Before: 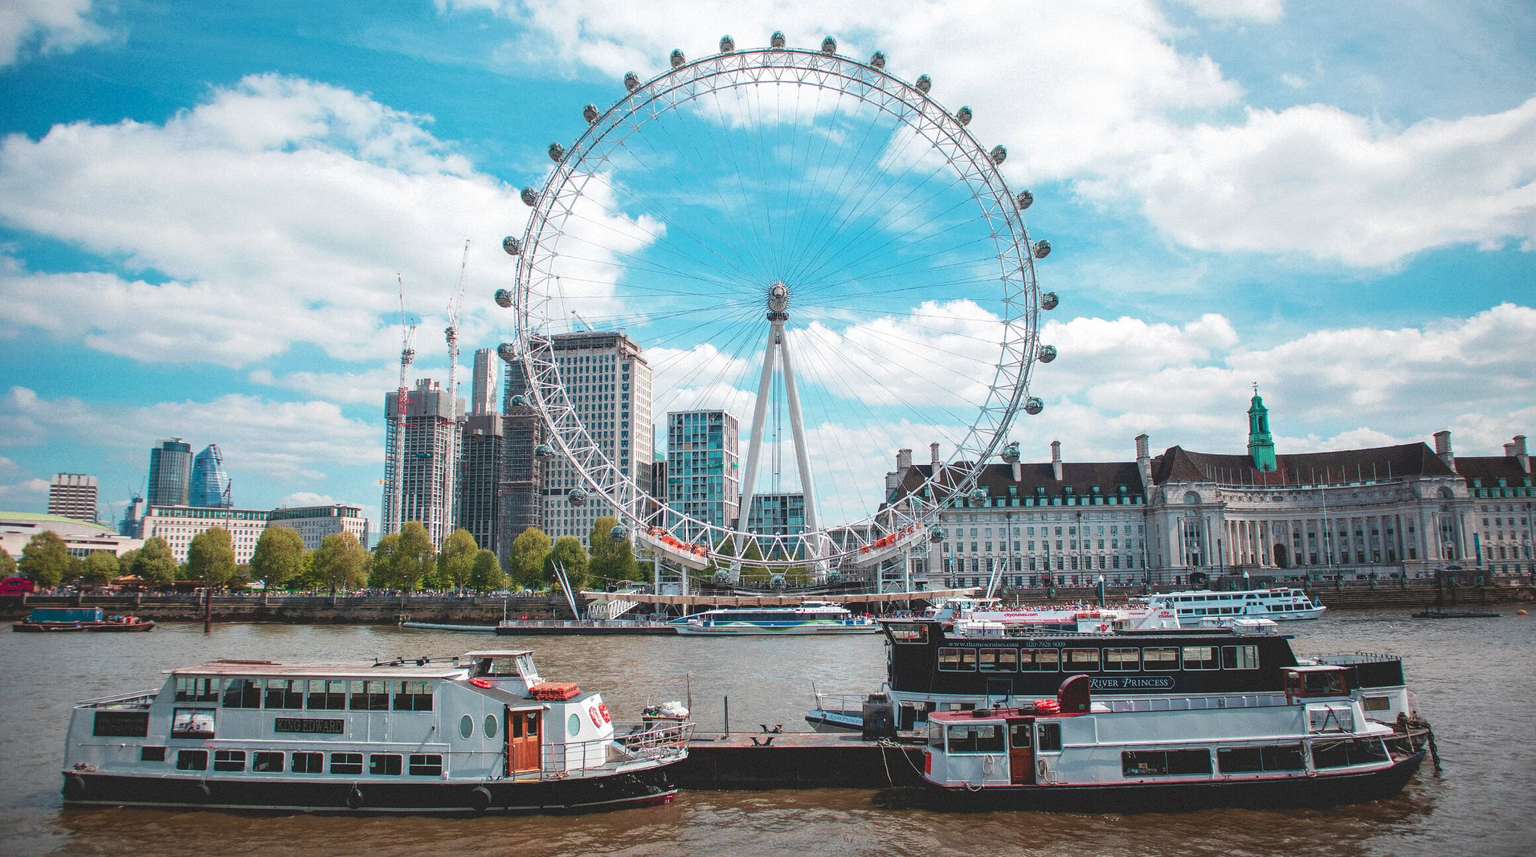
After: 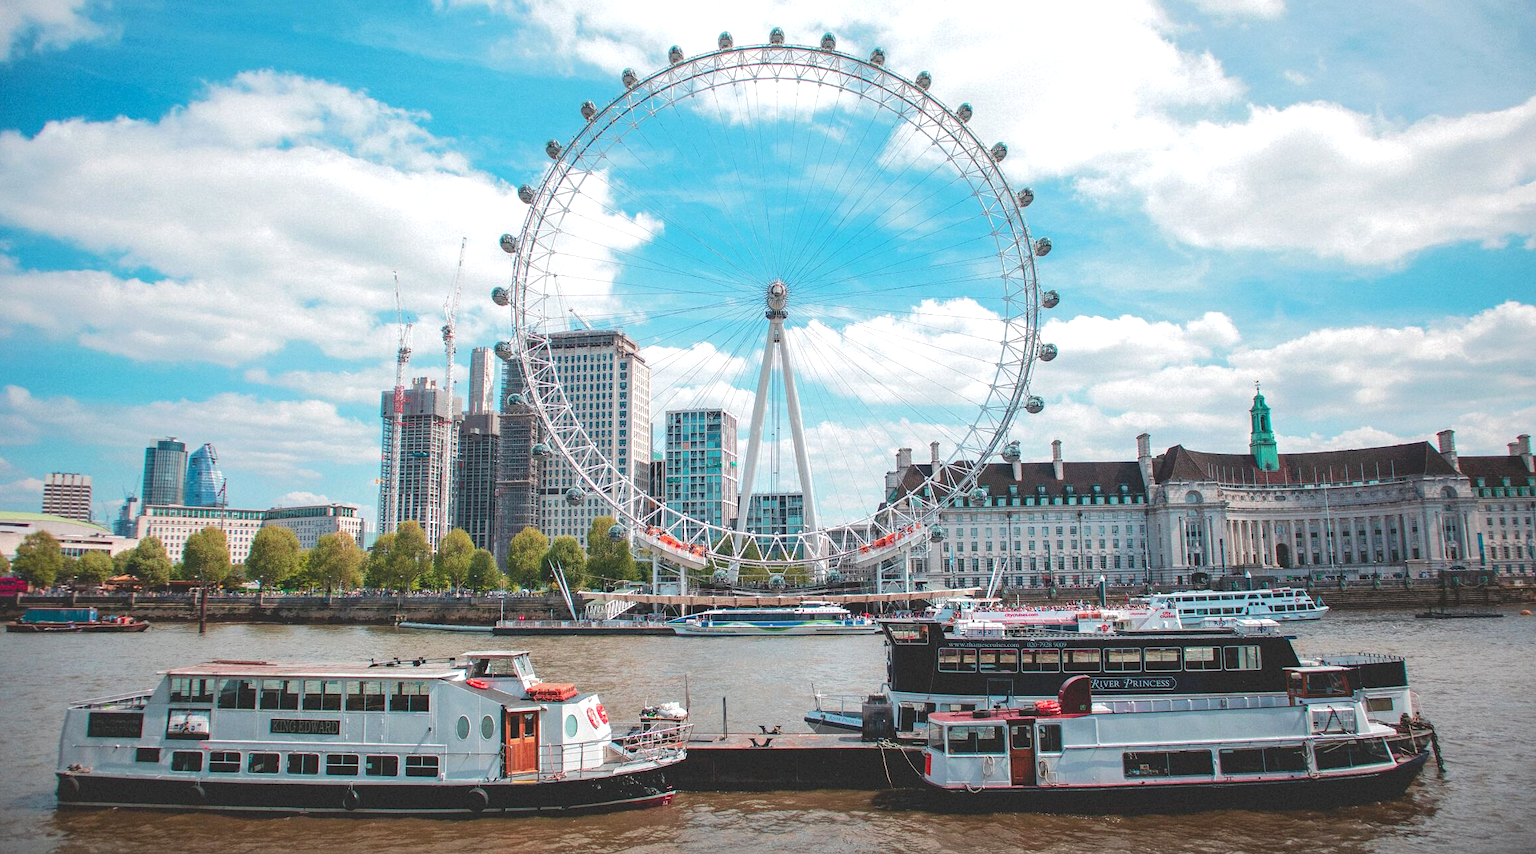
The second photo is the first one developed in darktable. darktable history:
tone equalizer: on, module defaults
base curve: curves: ch0 [(0, 0) (0.235, 0.266) (0.503, 0.496) (0.786, 0.72) (1, 1)]
crop: left 0.434%, top 0.485%, right 0.244%, bottom 0.386%
exposure: exposure 0.2 EV, compensate highlight preservation false
